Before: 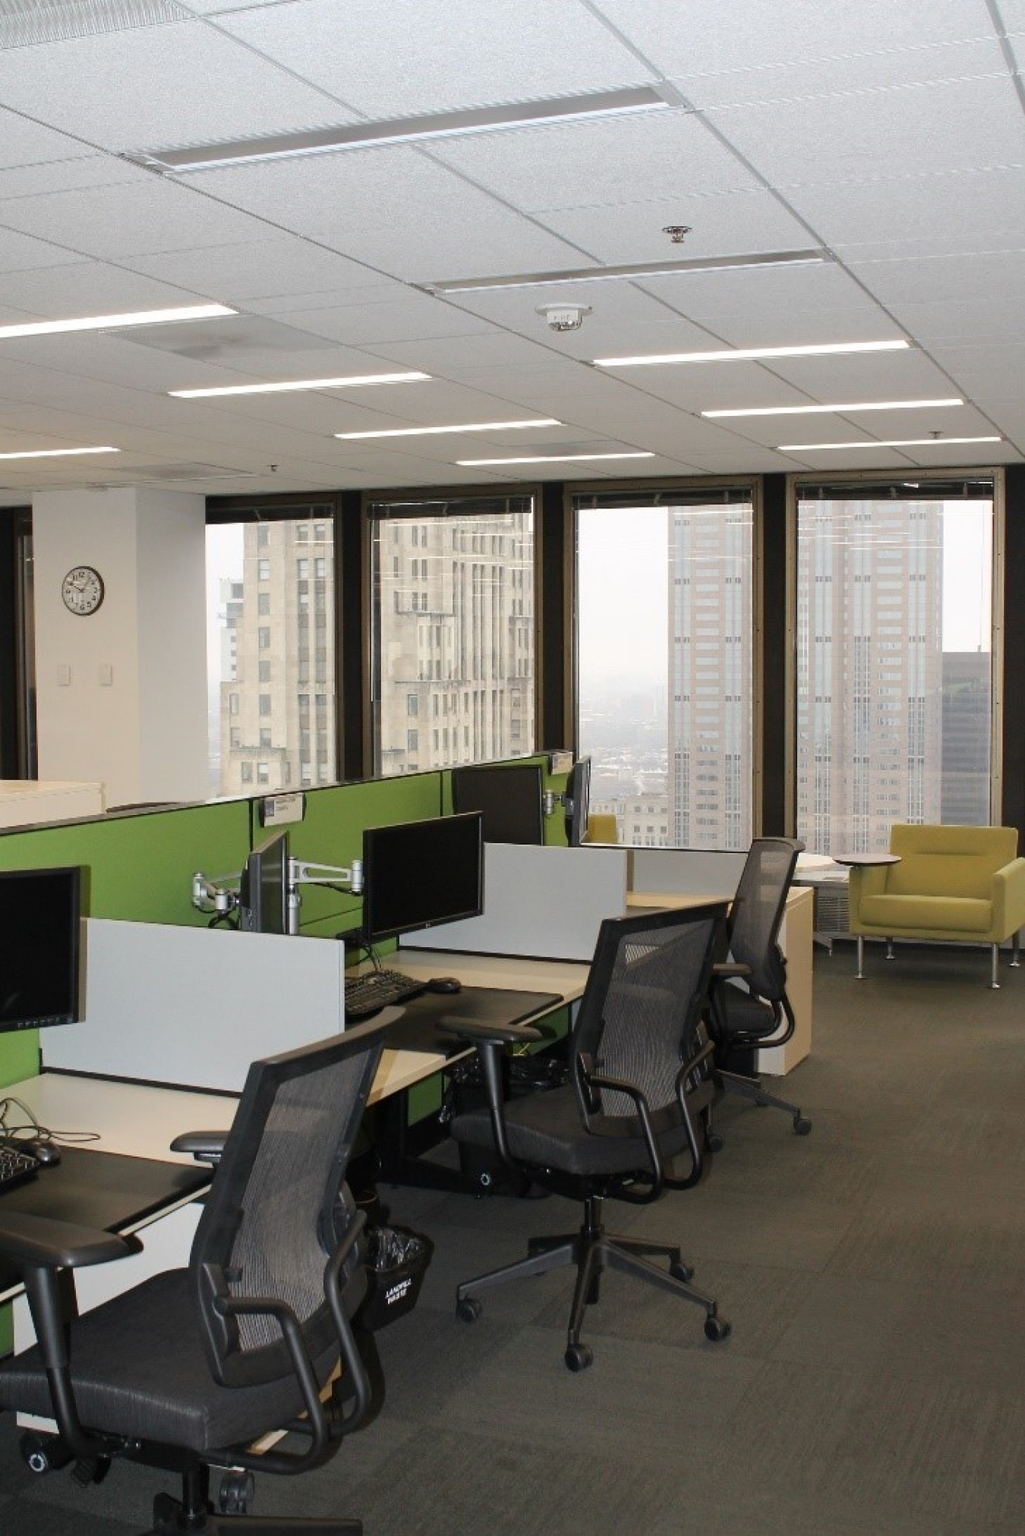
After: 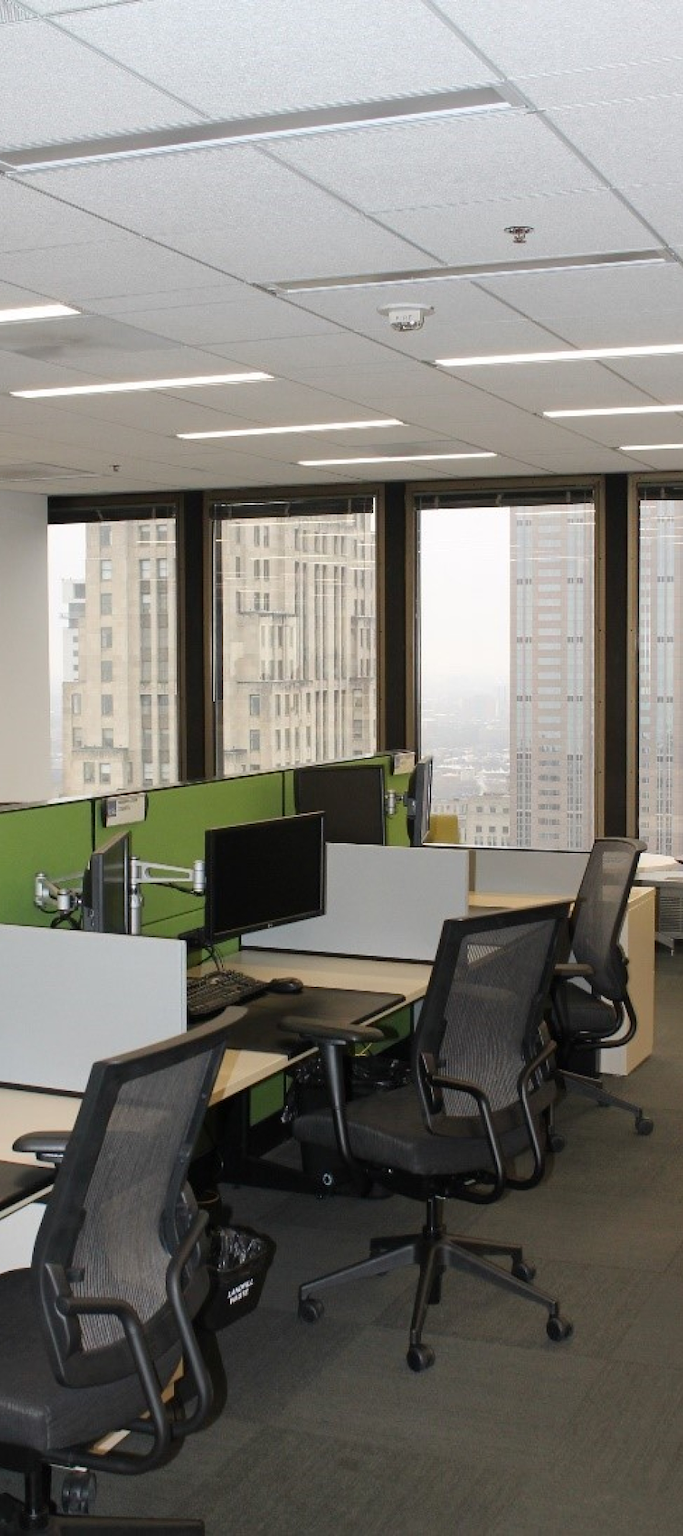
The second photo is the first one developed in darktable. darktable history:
crop and rotate: left 15.449%, right 17.822%
